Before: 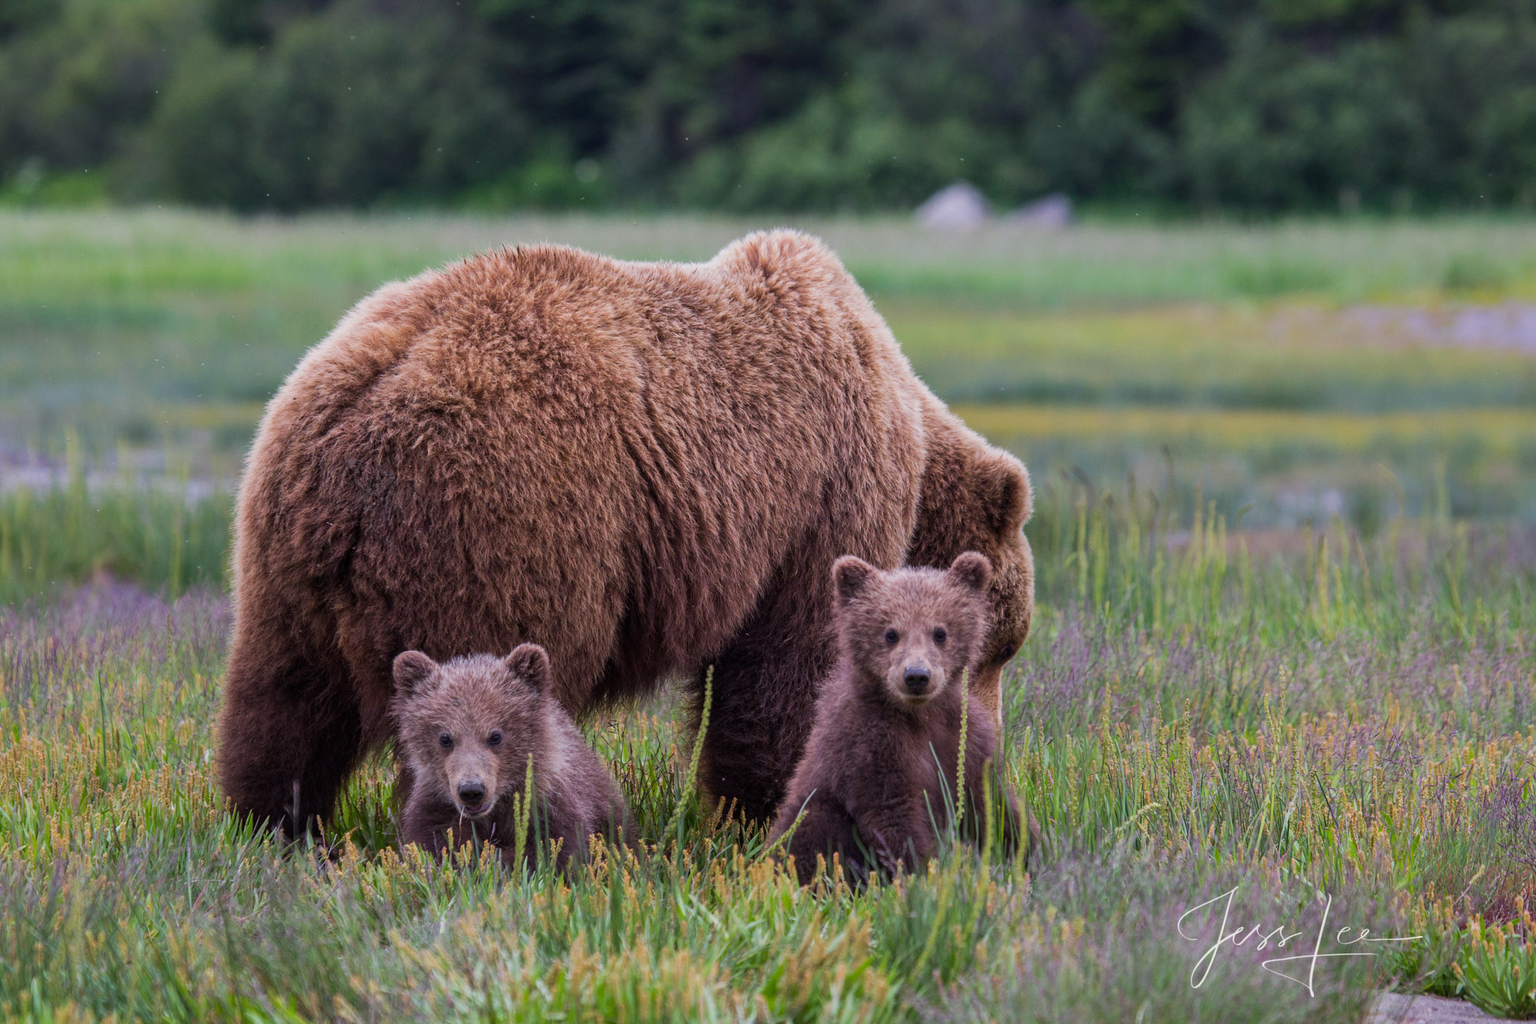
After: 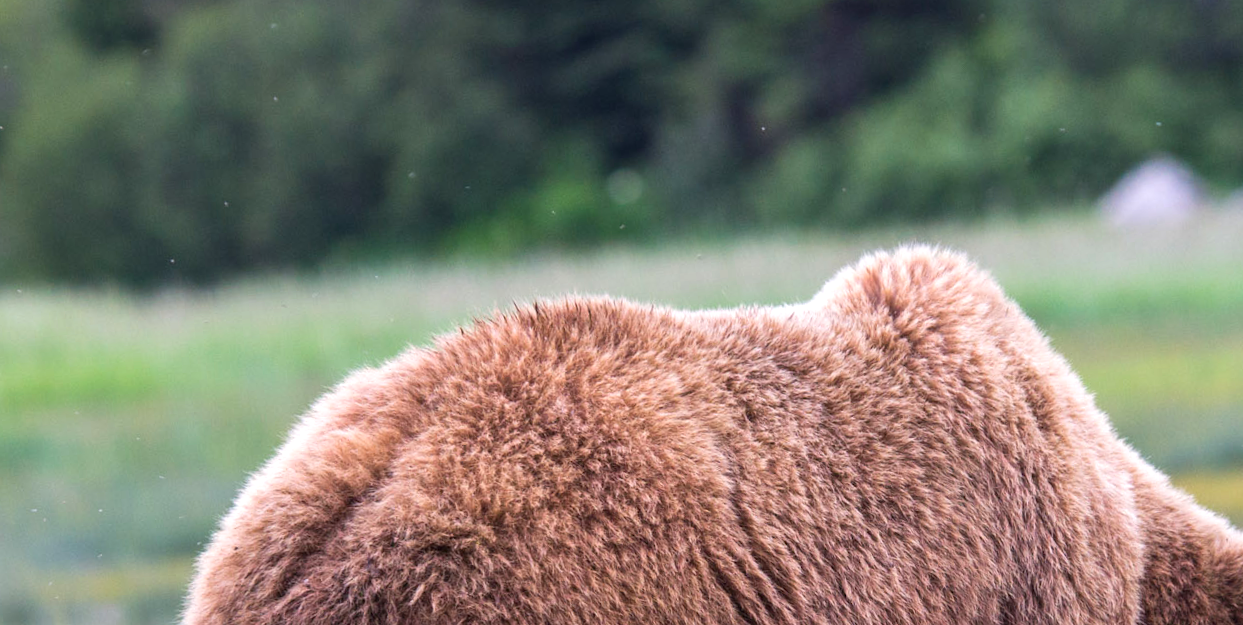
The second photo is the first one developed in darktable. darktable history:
crop: left 10.121%, top 10.631%, right 36.218%, bottom 51.526%
exposure: exposure 0.657 EV, compensate highlight preservation false
rotate and perspective: rotation -4.98°, automatic cropping off
